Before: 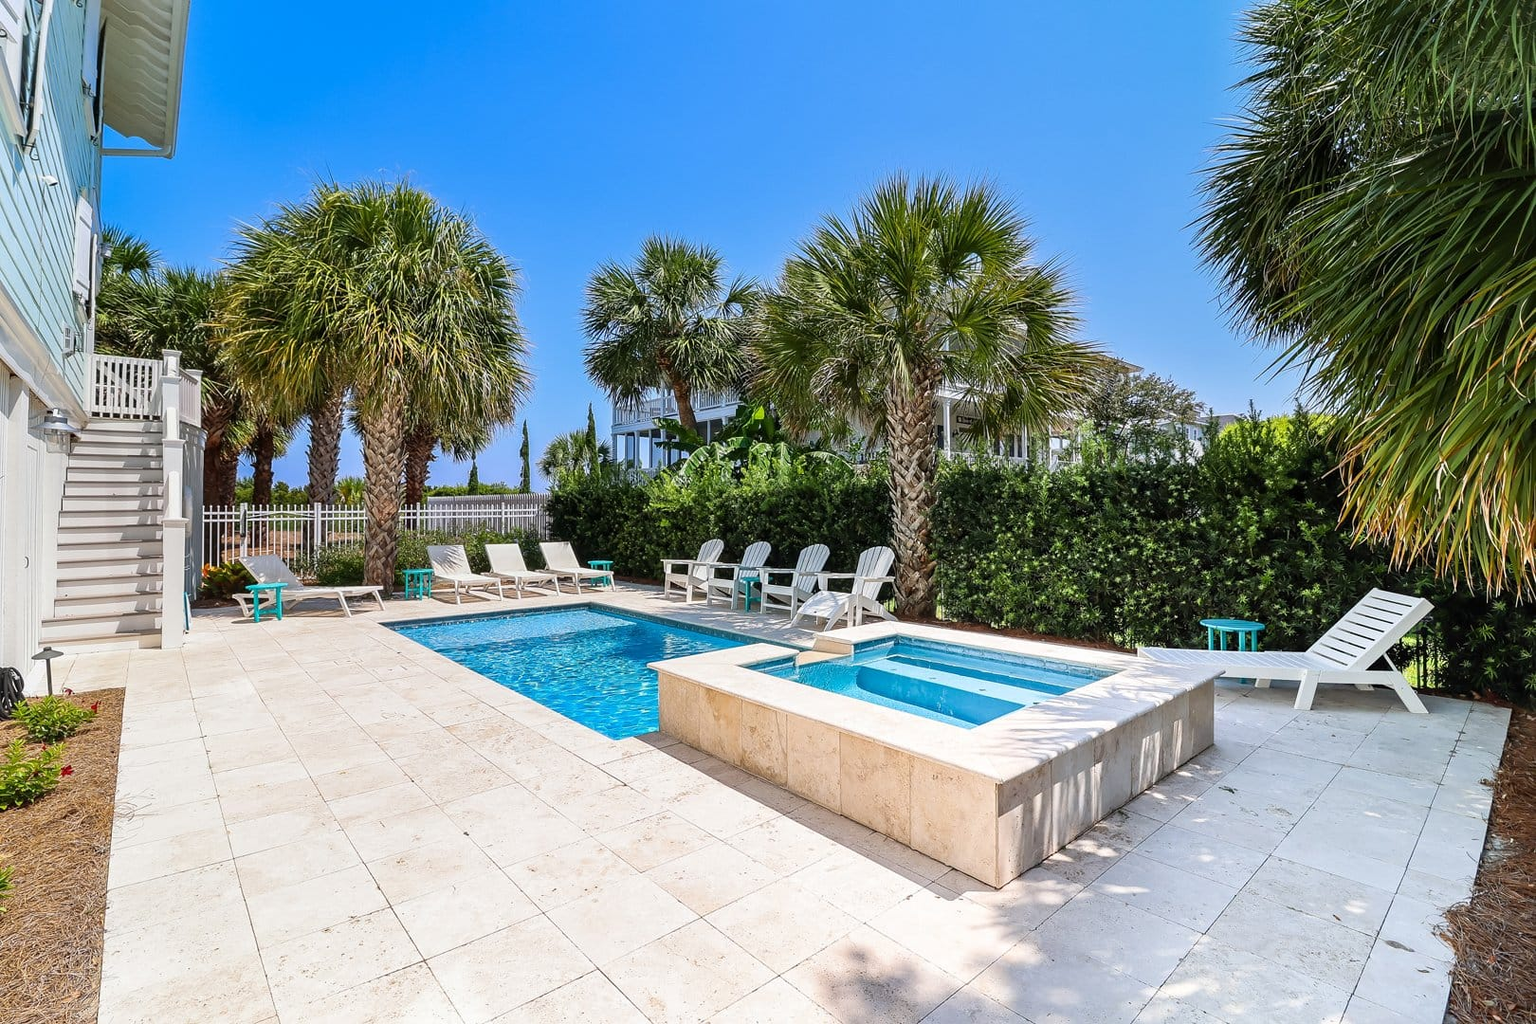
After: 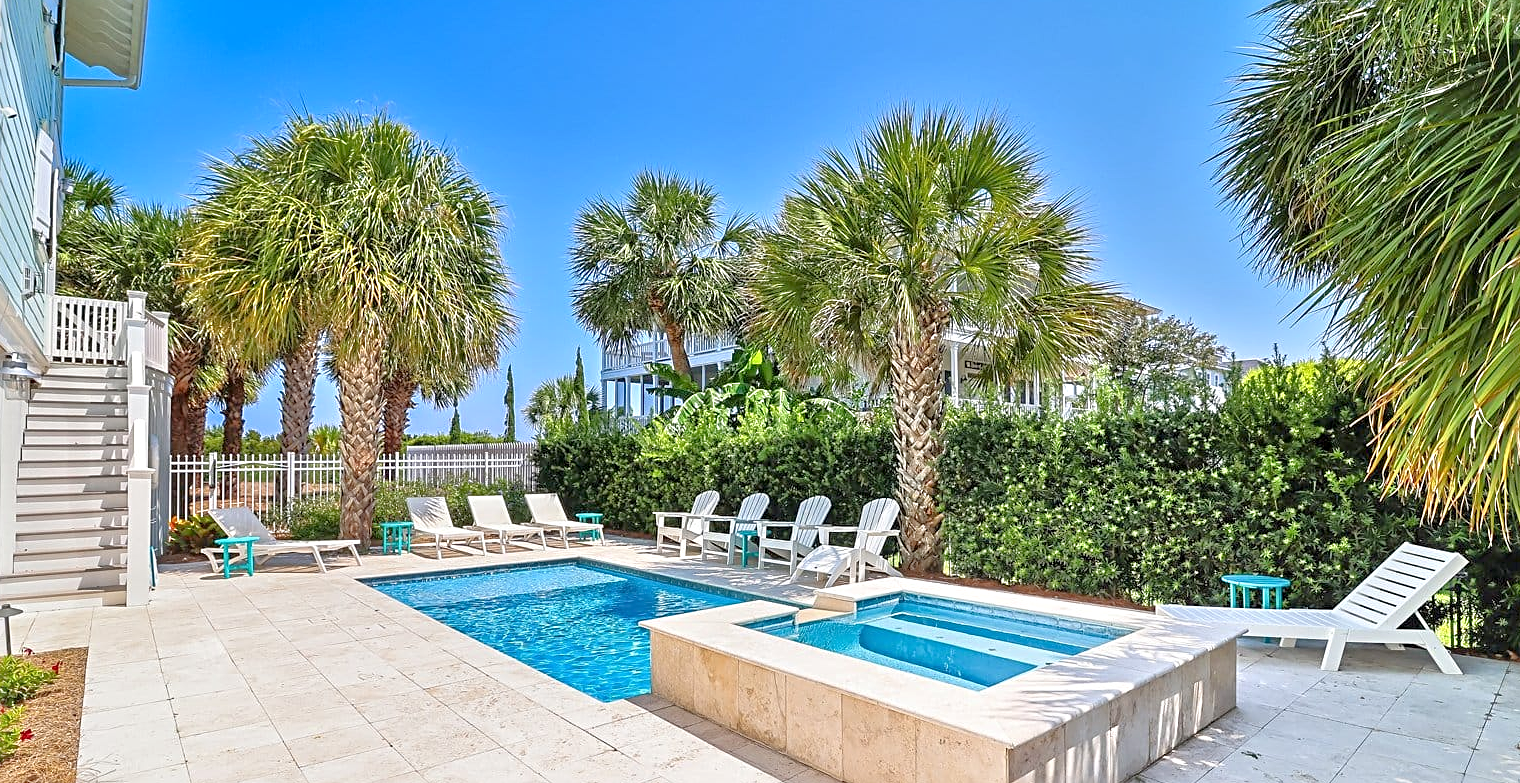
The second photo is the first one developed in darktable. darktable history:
crop: left 2.737%, top 7.287%, right 3.421%, bottom 20.179%
tone equalizer: -8 EV 2 EV, -7 EV 2 EV, -6 EV 2 EV, -5 EV 2 EV, -4 EV 2 EV, -3 EV 1.5 EV, -2 EV 1 EV, -1 EV 0.5 EV
sharpen: radius 2.767
